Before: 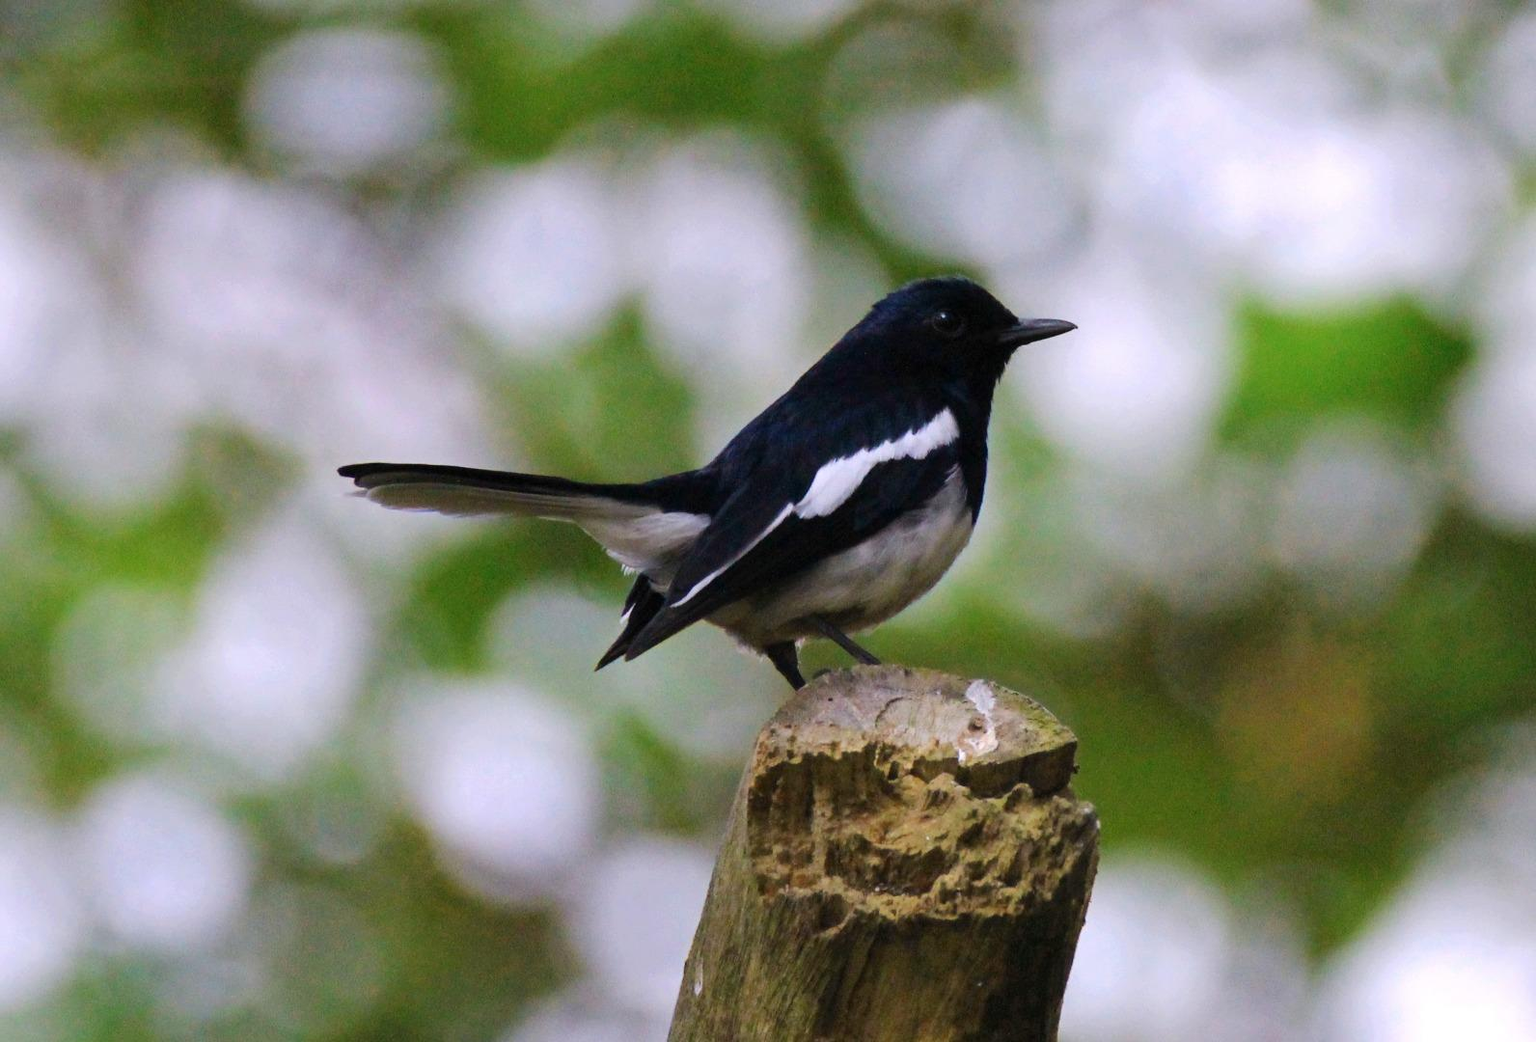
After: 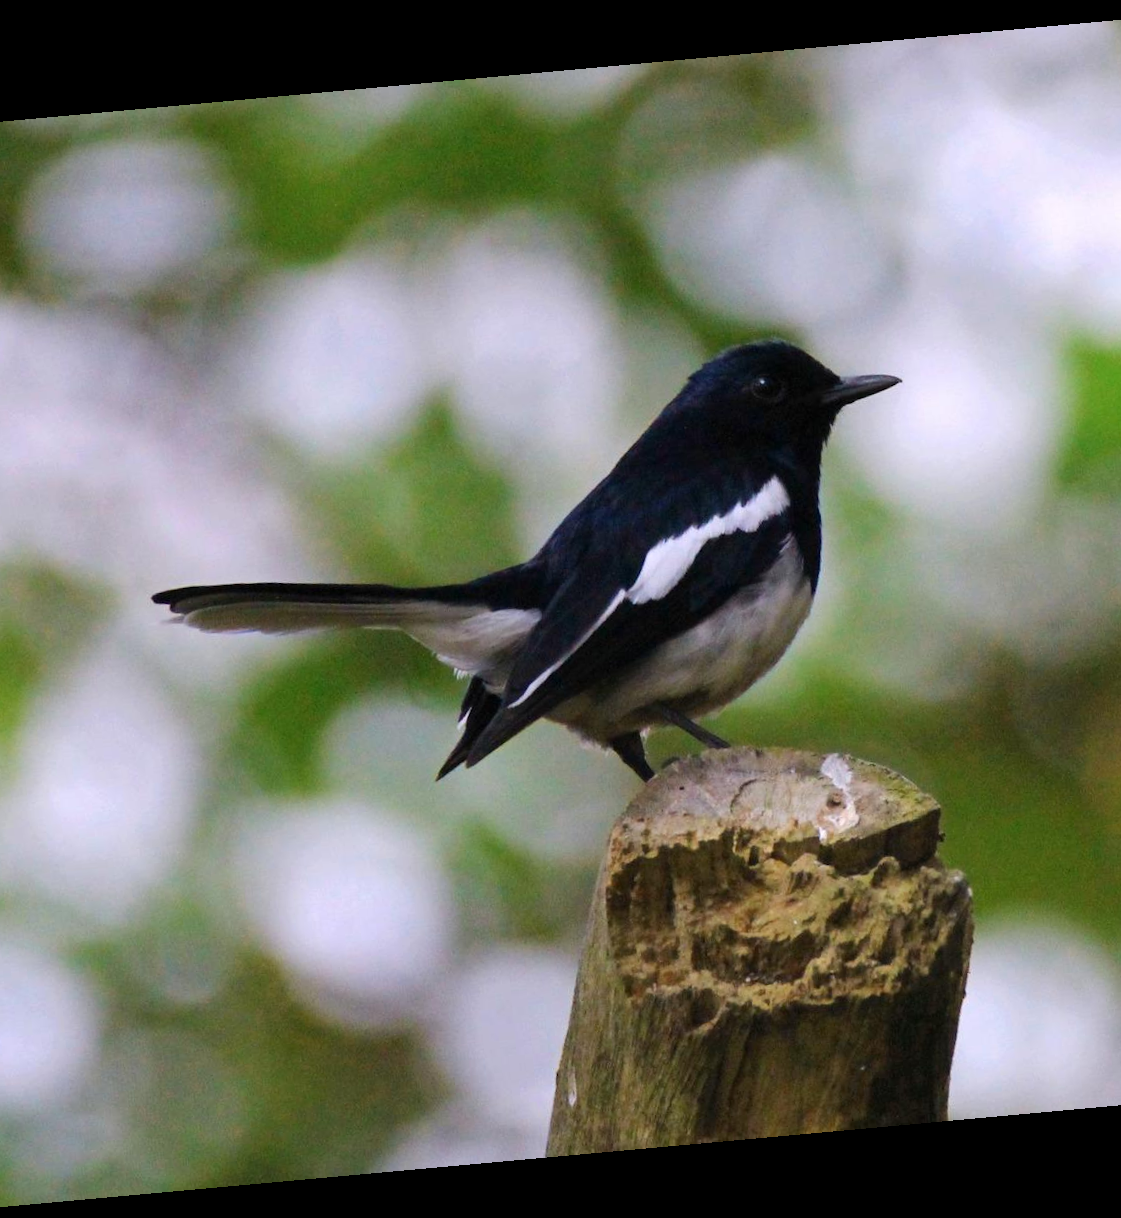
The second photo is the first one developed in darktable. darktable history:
crop and rotate: left 14.436%, right 18.898%
rotate and perspective: rotation -5.2°, automatic cropping off
